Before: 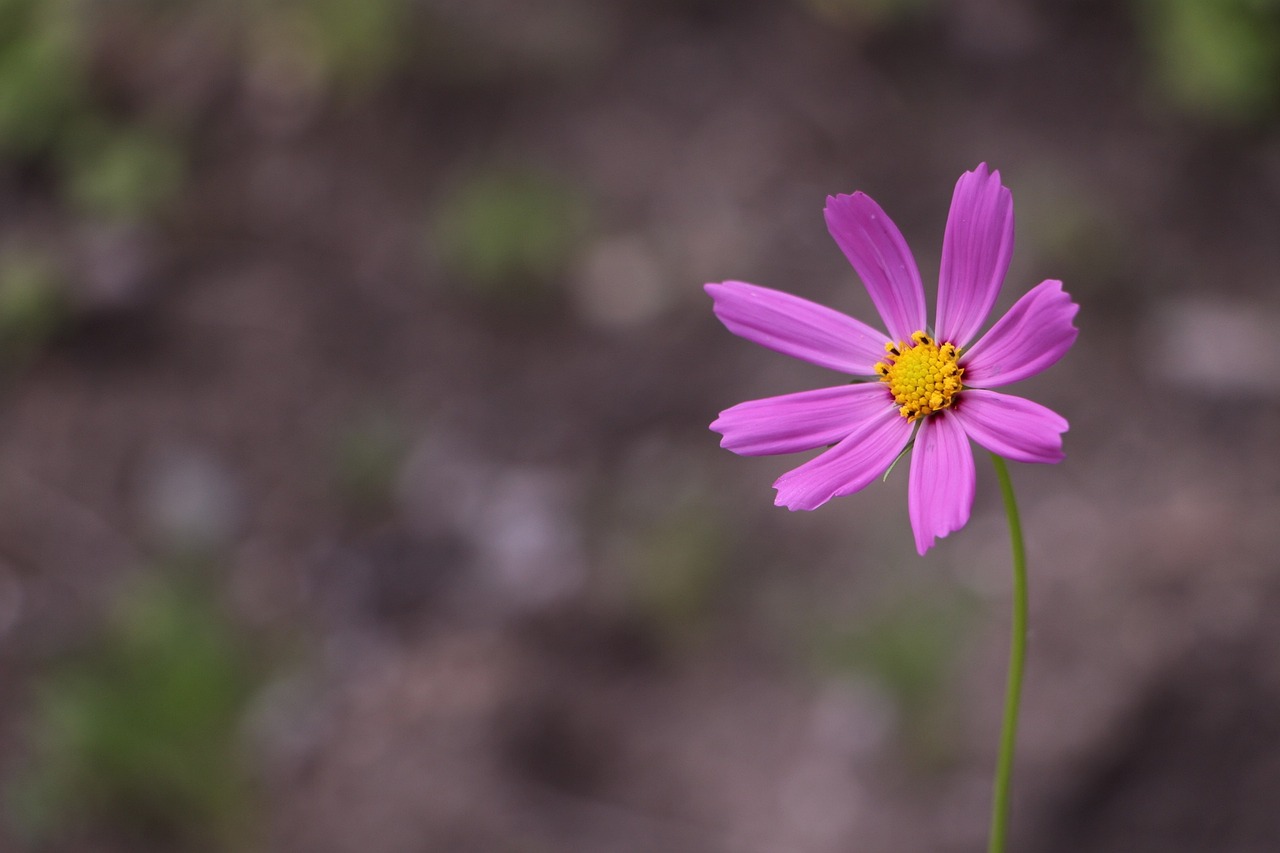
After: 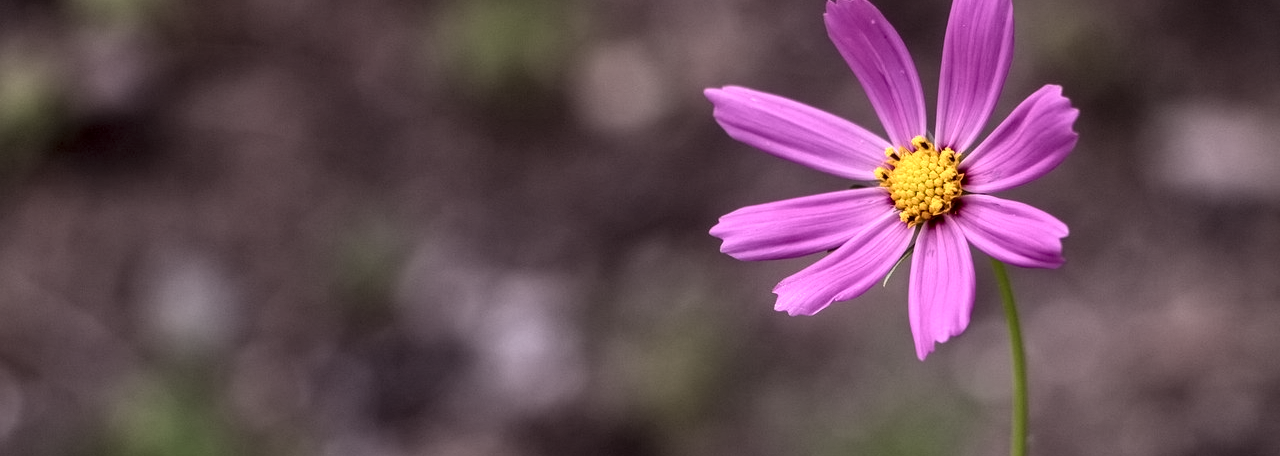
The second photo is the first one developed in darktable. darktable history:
local contrast: highlights 19%, detail 186%
contrast equalizer: y [[0.5 ×6], [0.5 ×6], [0.5 ×6], [0 ×6], [0, 0.039, 0.251, 0.29, 0.293, 0.292]]
crop and rotate: top 23.043%, bottom 23.437%
graduated density: density 0.38 EV, hardness 21%, rotation -6.11°, saturation 32%
